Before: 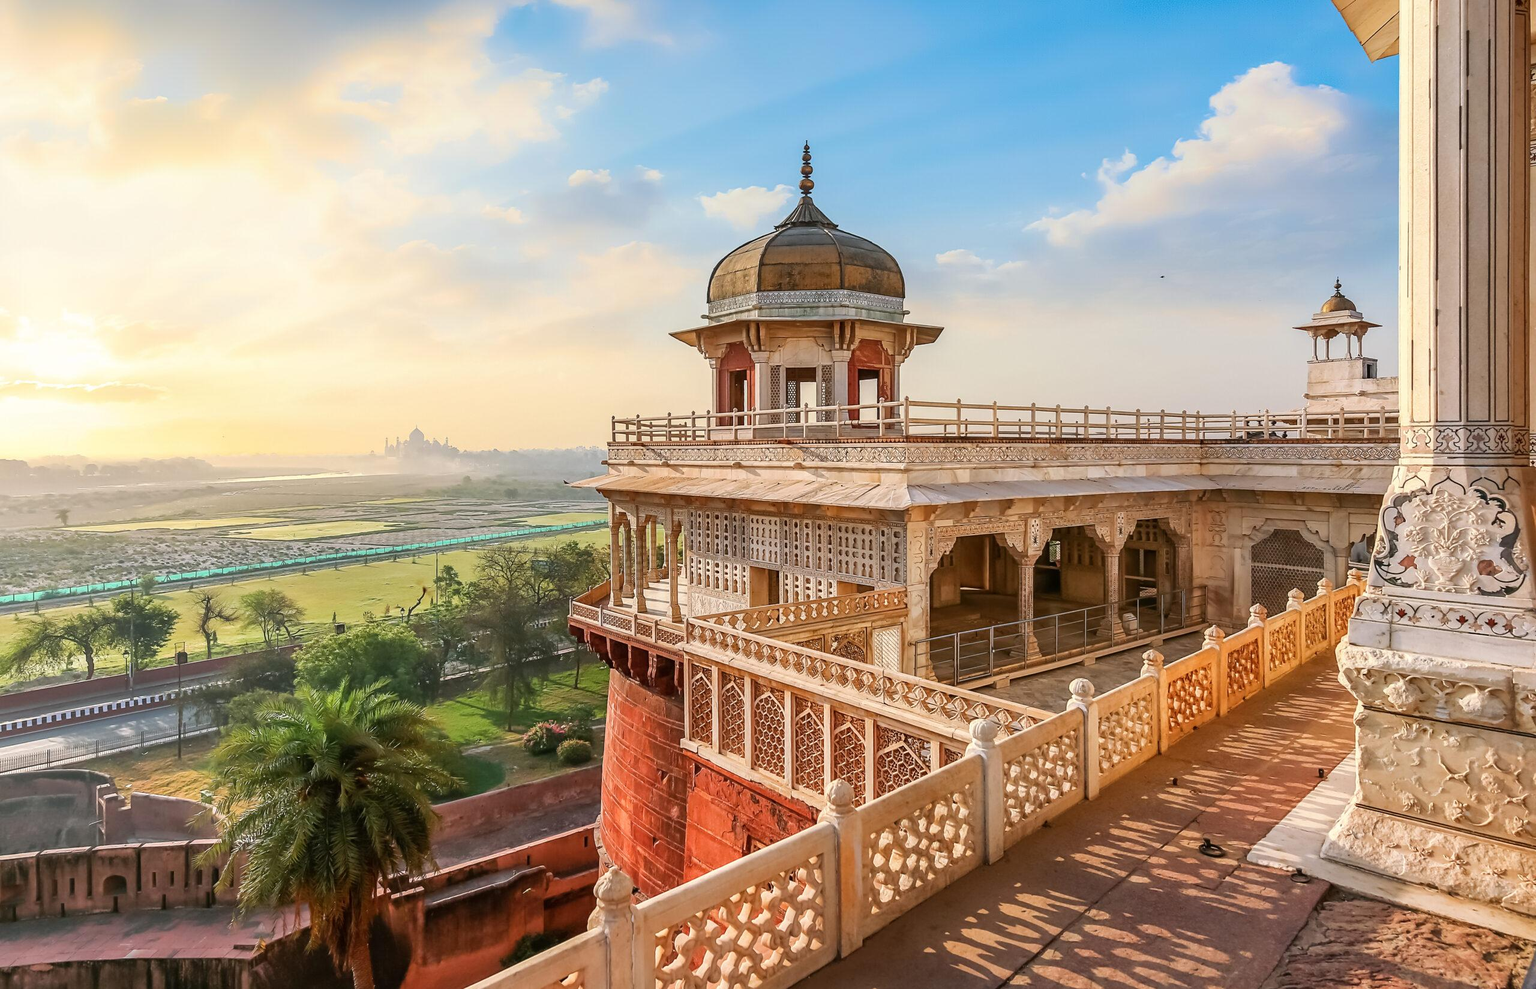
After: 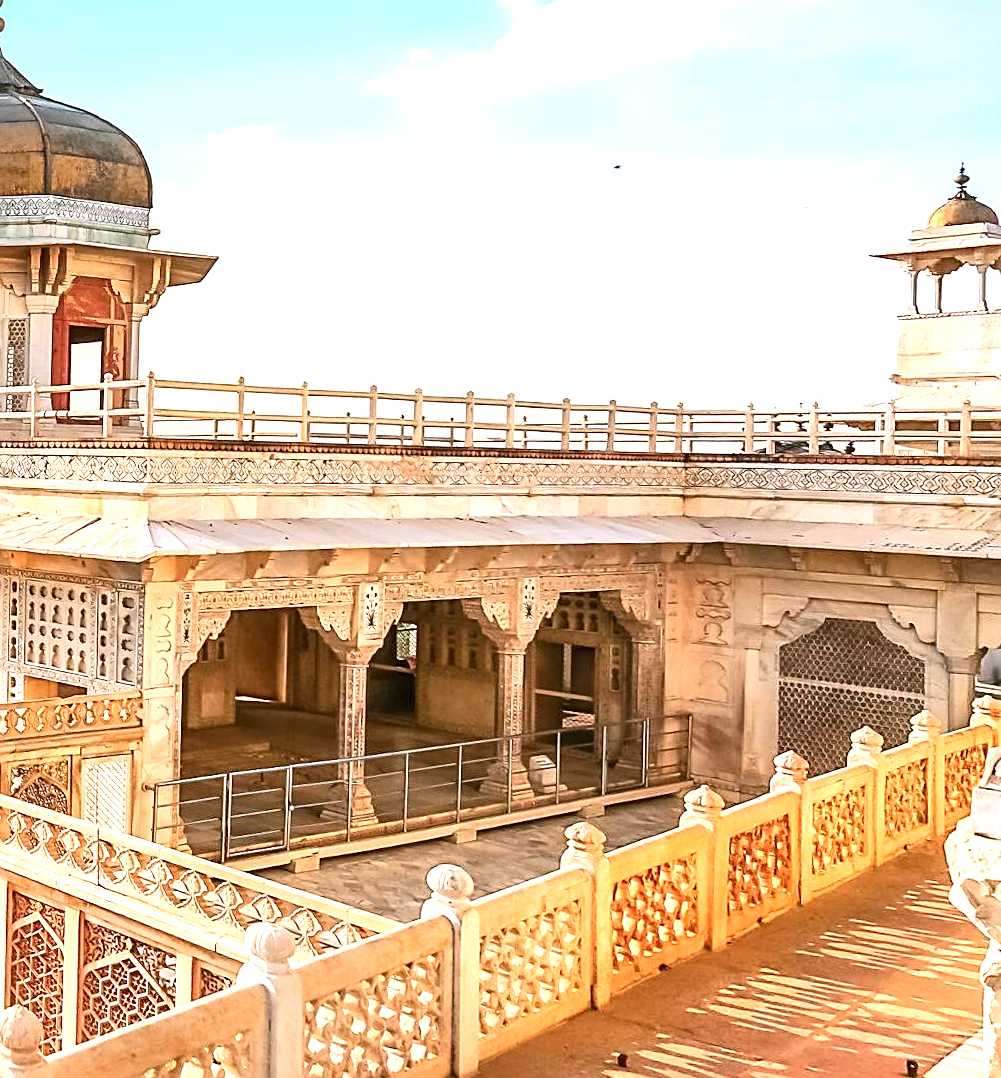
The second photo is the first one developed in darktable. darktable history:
exposure: black level correction 0, exposure 1.1 EV, compensate exposure bias true, compensate highlight preservation false
sharpen: on, module defaults
contrast brightness saturation: contrast 0.15, brightness 0.05
crop: left 45.721%, top 13.393%, right 14.118%, bottom 10.01%
rotate and perspective: rotation 1.69°, lens shift (vertical) -0.023, lens shift (horizontal) -0.291, crop left 0.025, crop right 0.988, crop top 0.092, crop bottom 0.842
